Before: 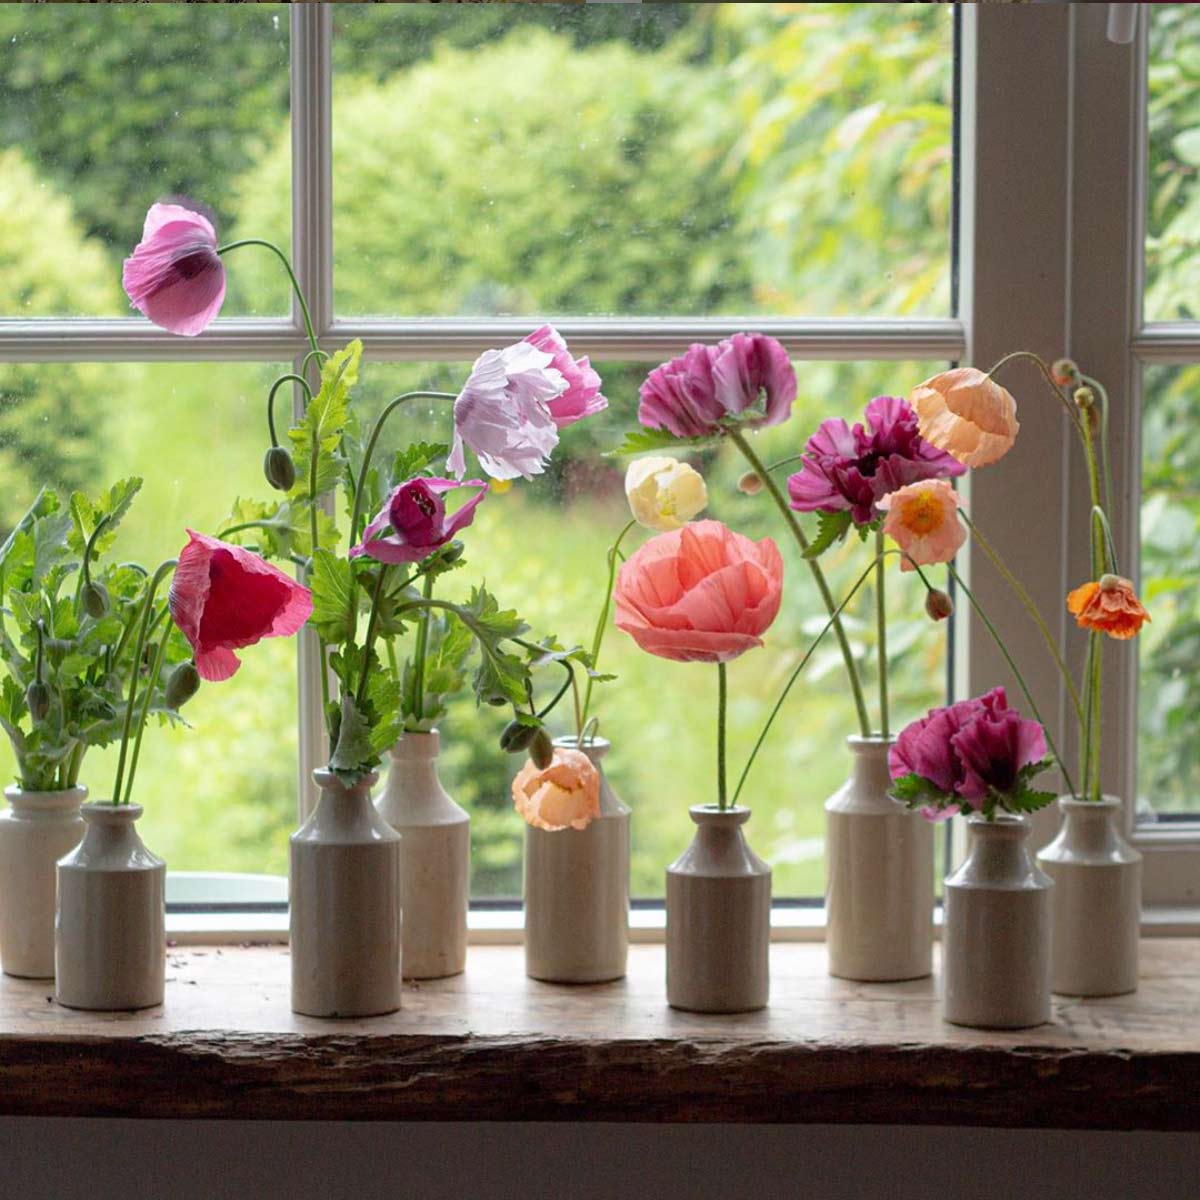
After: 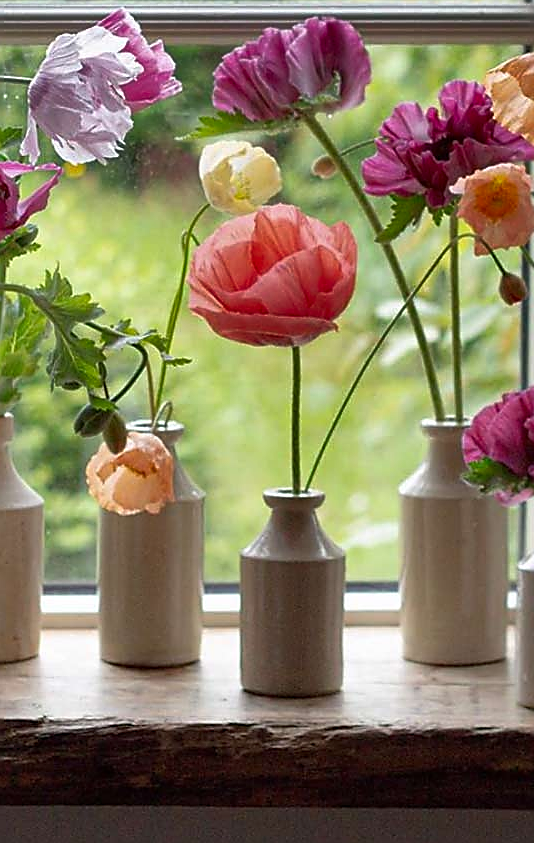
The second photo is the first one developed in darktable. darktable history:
crop: left 35.548%, top 26.38%, right 19.937%, bottom 3.37%
sharpen: radius 1.381, amount 1.241, threshold 0.757
shadows and highlights: shadows 24.36, highlights -79.6, soften with gaussian
